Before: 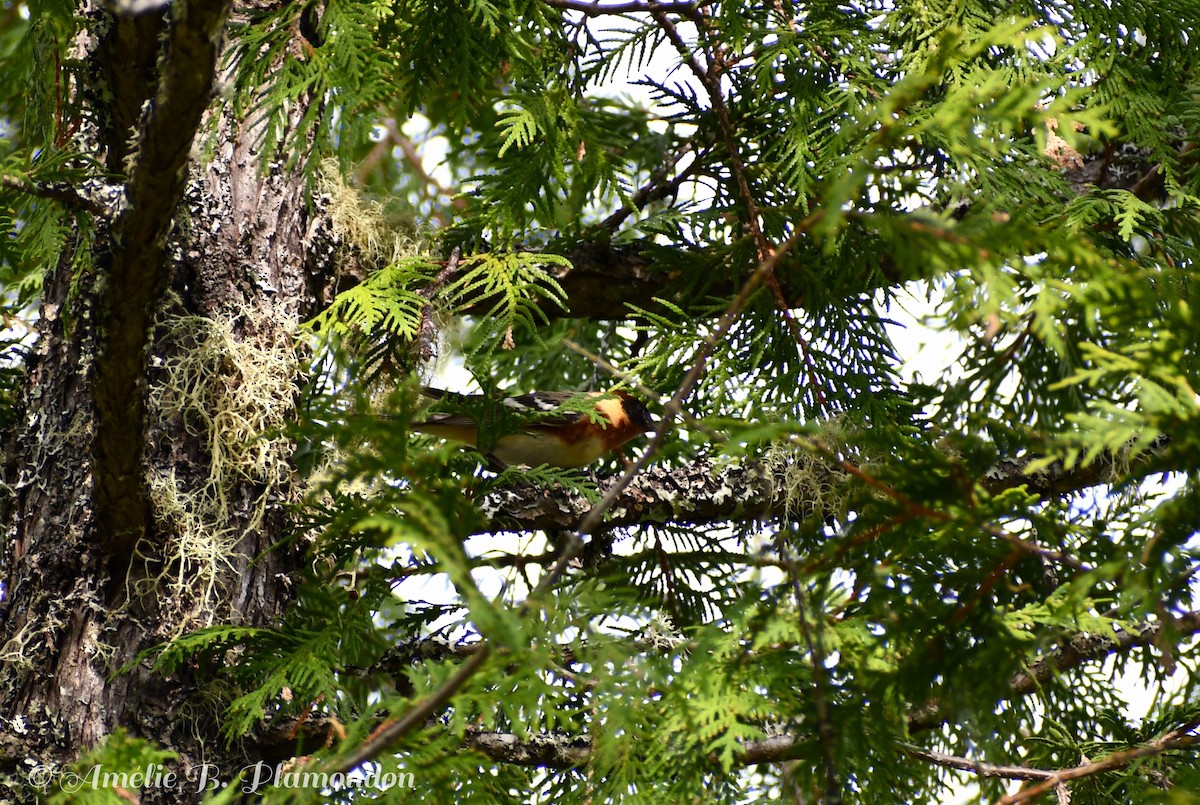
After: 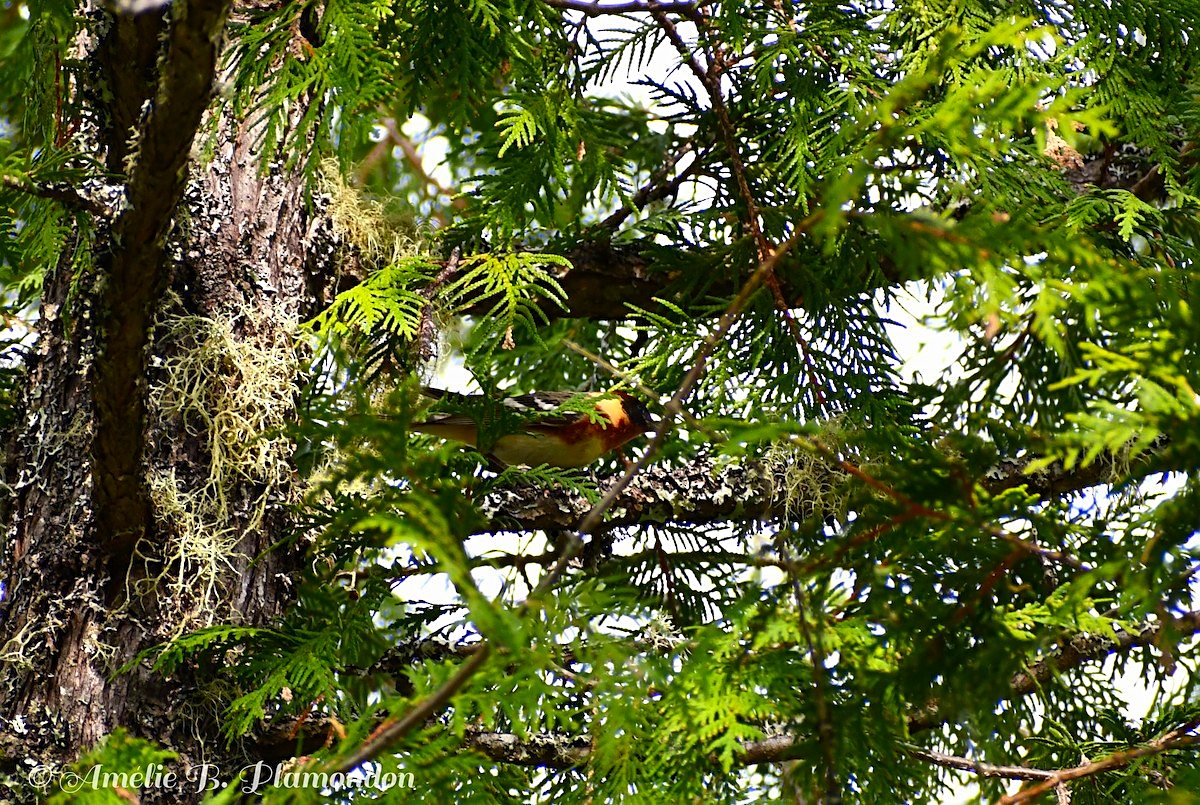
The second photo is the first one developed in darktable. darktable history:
color correction: saturation 1.34
sharpen: on, module defaults
